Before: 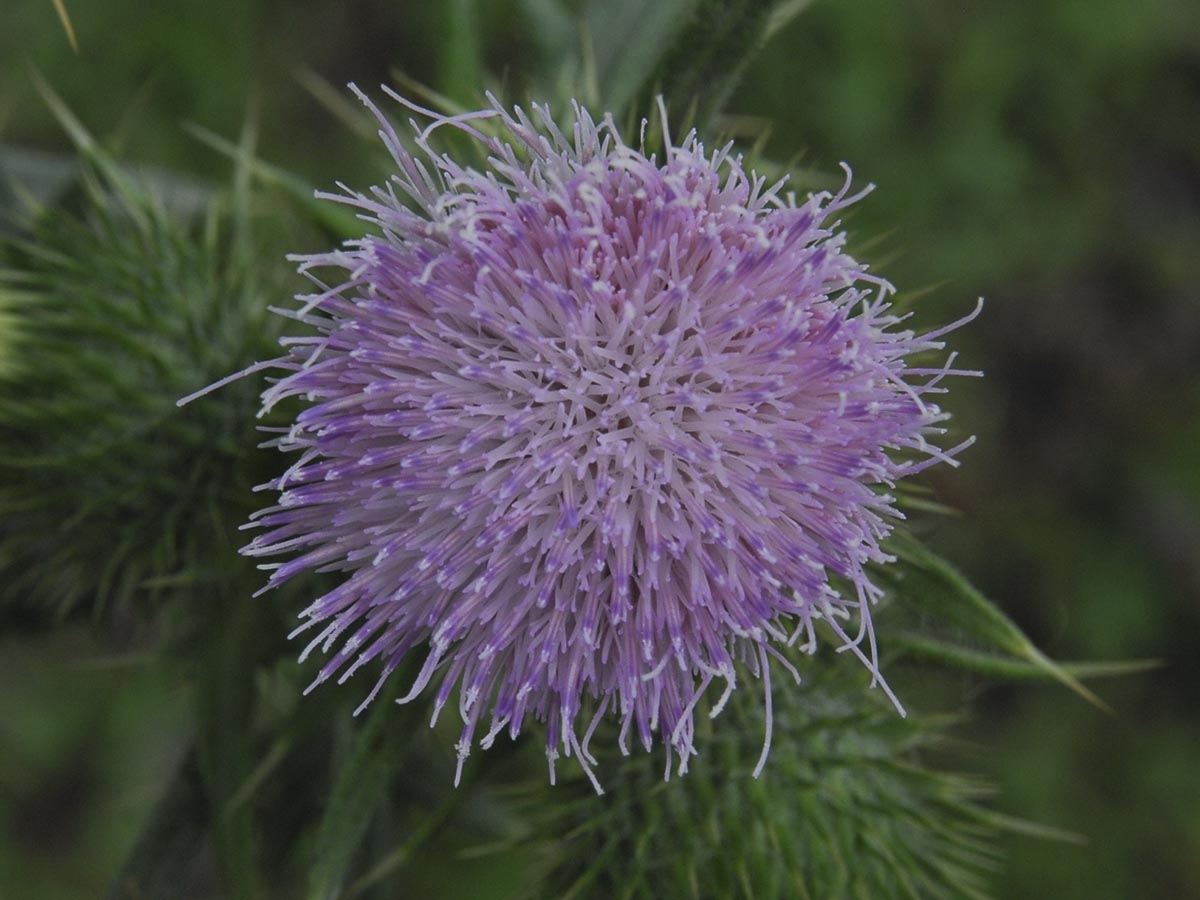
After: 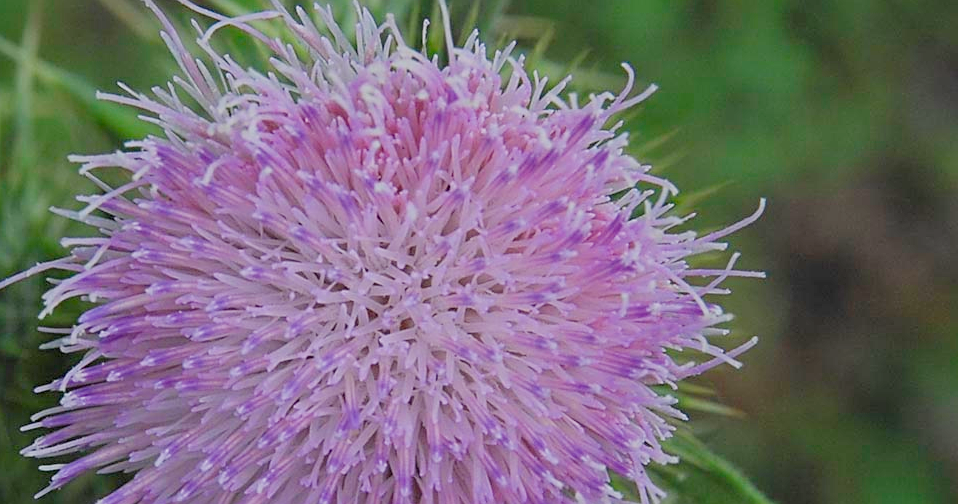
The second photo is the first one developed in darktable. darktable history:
color correction: highlights a* 0.023, highlights b* -0.332
sharpen: on, module defaults
exposure: black level correction 0, exposure 1.001 EV, compensate highlight preservation false
crop: left 18.249%, top 11.096%, right 1.917%, bottom 32.824%
filmic rgb: middle gray luminance 4.32%, black relative exposure -13.01 EV, white relative exposure 5.02 EV, target black luminance 0%, hardness 5.15, latitude 59.5%, contrast 0.752, highlights saturation mix 4.32%, shadows ↔ highlights balance 25.6%, color science v4 (2020)
